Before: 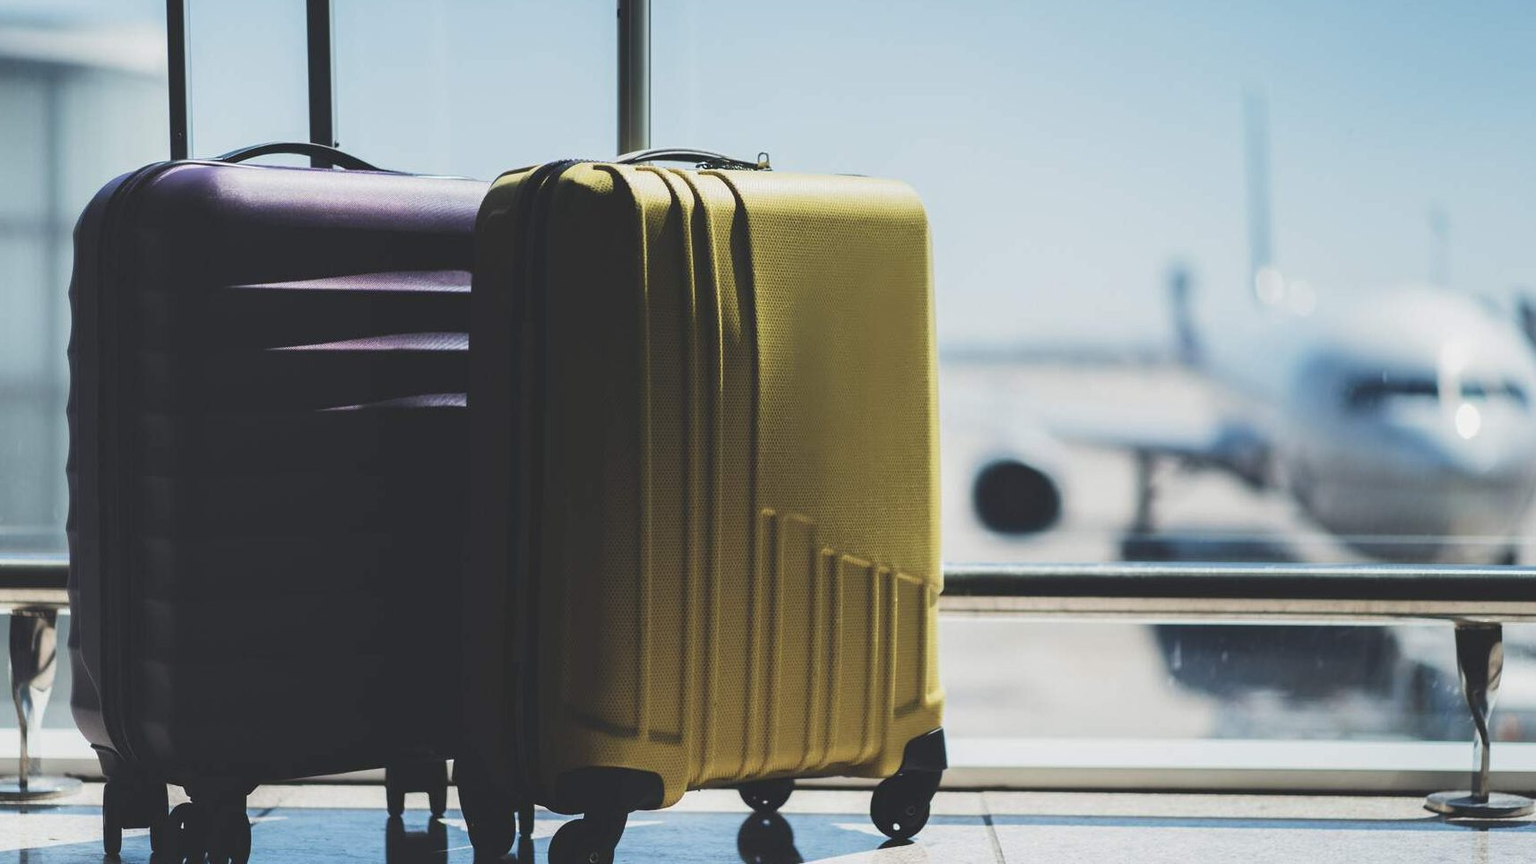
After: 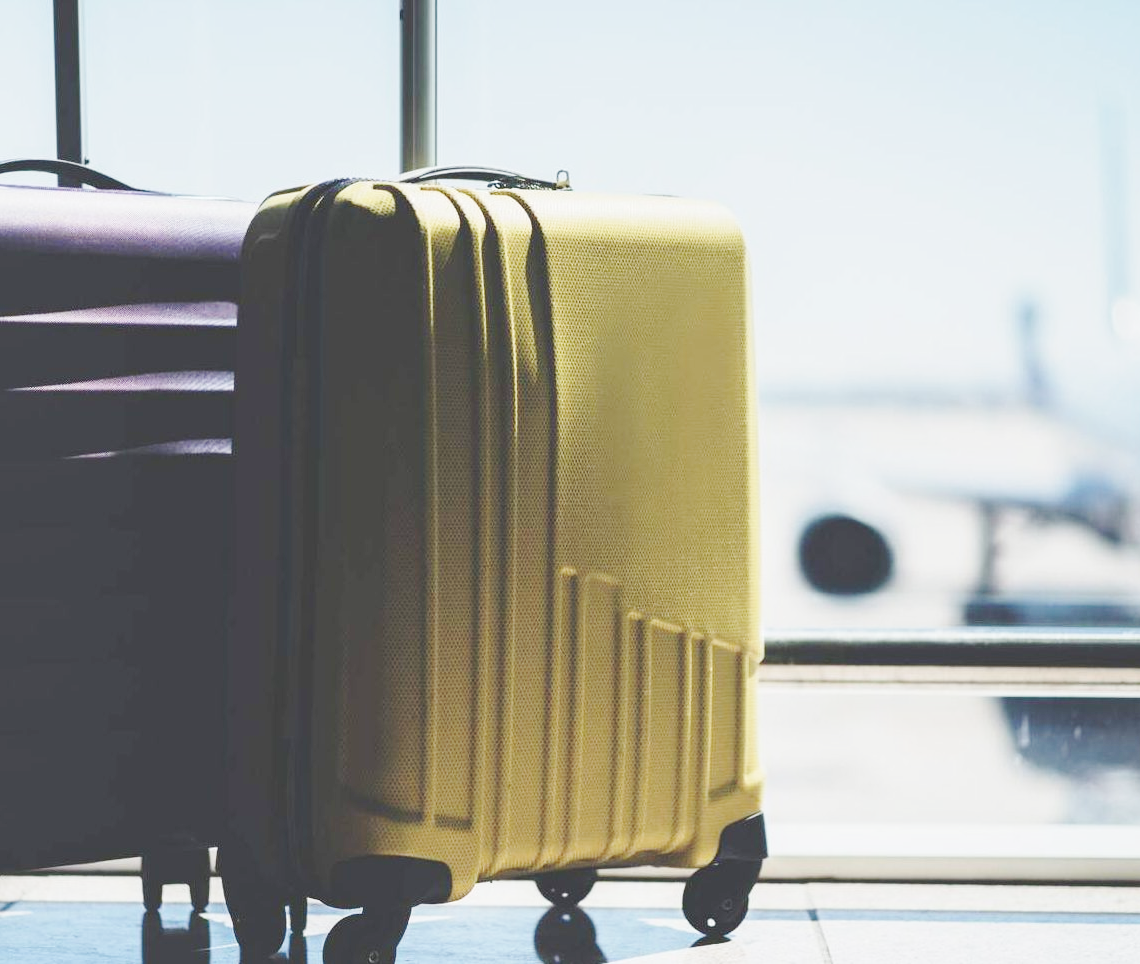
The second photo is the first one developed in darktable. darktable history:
crop: left 16.899%, right 16.556%
base curve: curves: ch0 [(0, 0.007) (0.028, 0.063) (0.121, 0.311) (0.46, 0.743) (0.859, 0.957) (1, 1)], preserve colors none
